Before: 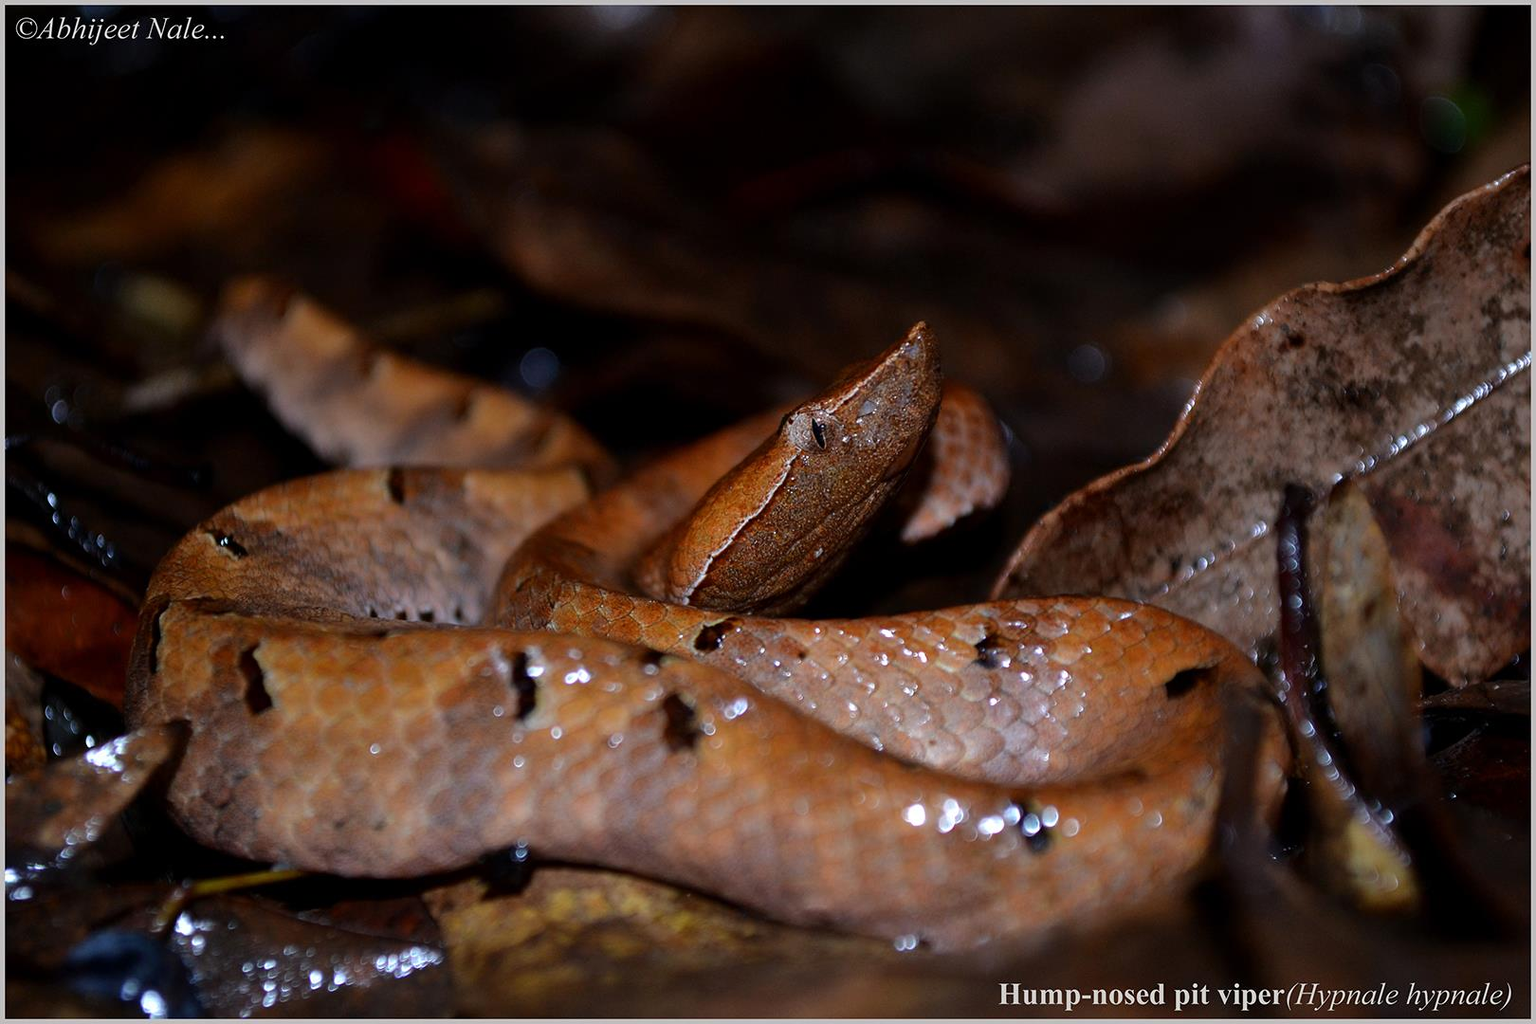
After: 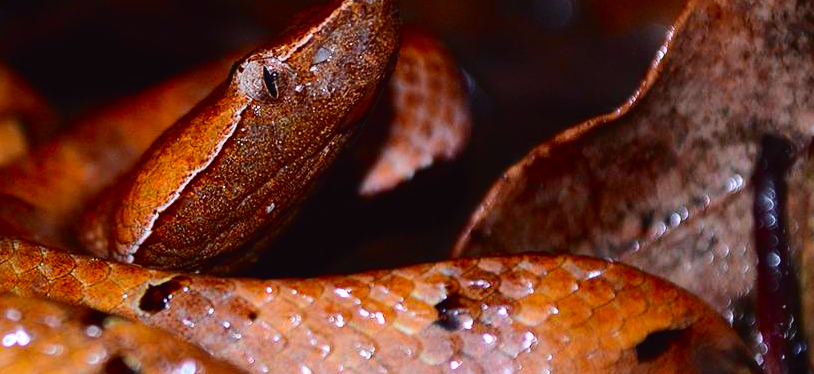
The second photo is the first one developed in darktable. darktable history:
crop: left 36.607%, top 34.735%, right 13.146%, bottom 30.611%
tone curve: curves: ch0 [(0, 0.023) (0.103, 0.087) (0.295, 0.297) (0.445, 0.531) (0.553, 0.665) (0.735, 0.843) (0.994, 1)]; ch1 [(0, 0) (0.414, 0.395) (0.447, 0.447) (0.485, 0.5) (0.512, 0.524) (0.542, 0.581) (0.581, 0.632) (0.646, 0.715) (1, 1)]; ch2 [(0, 0) (0.369, 0.388) (0.449, 0.431) (0.478, 0.471) (0.516, 0.517) (0.579, 0.624) (0.674, 0.775) (1, 1)], color space Lab, independent channels, preserve colors none
